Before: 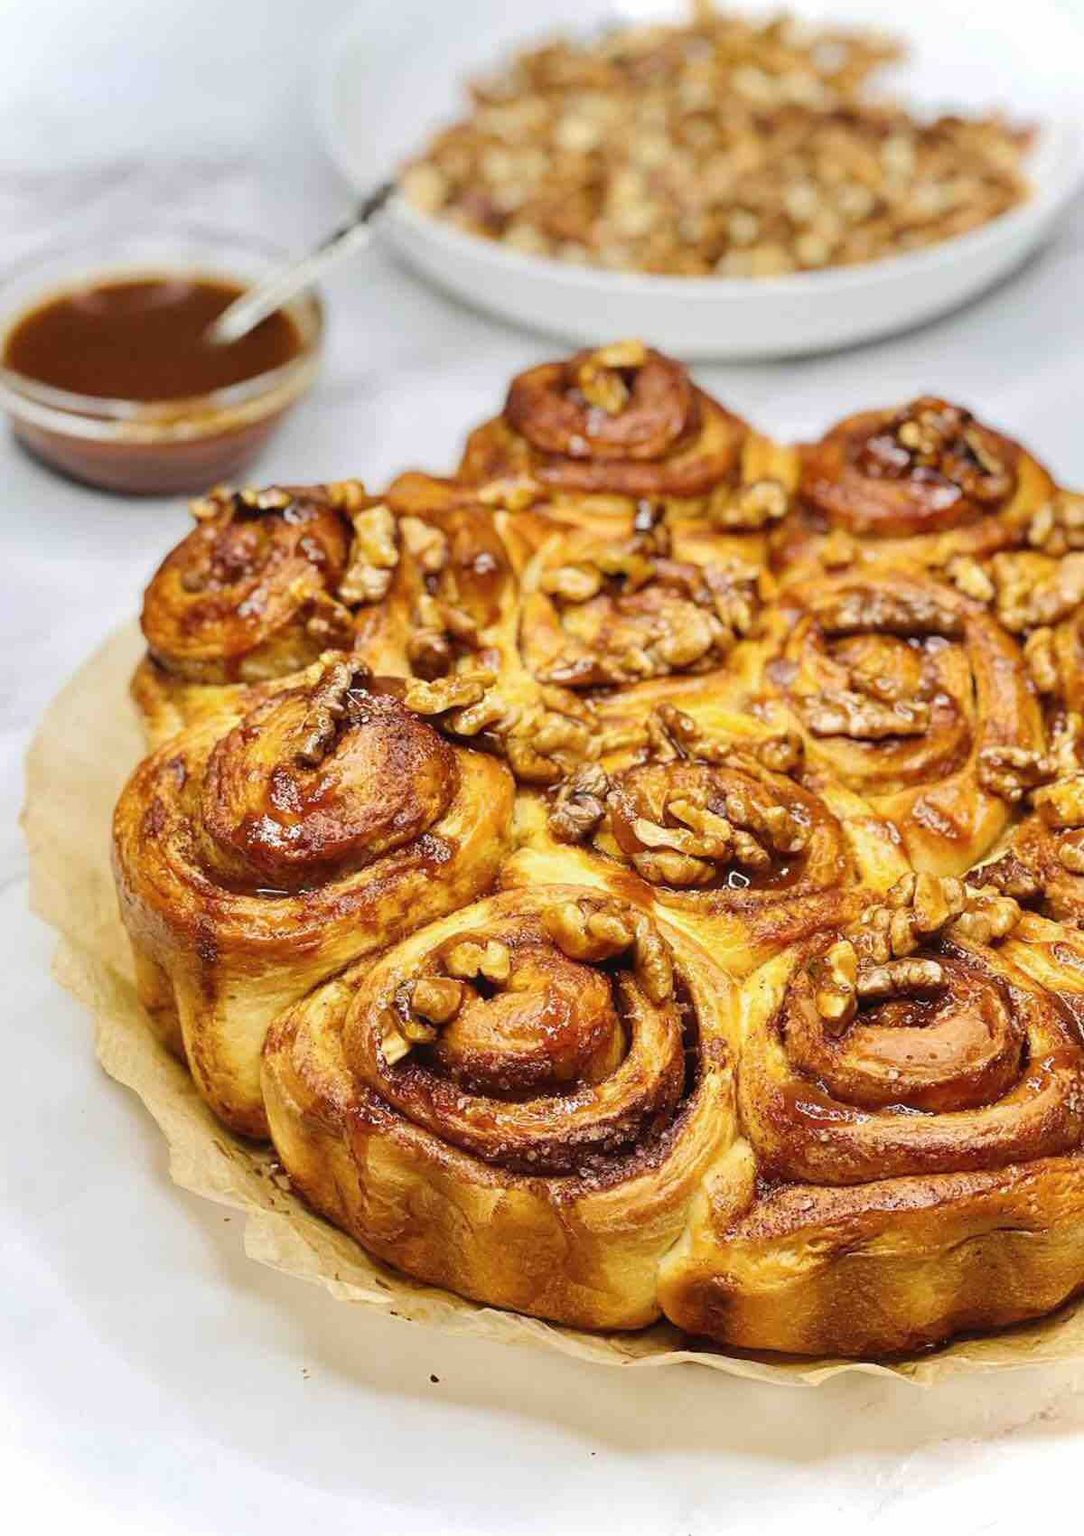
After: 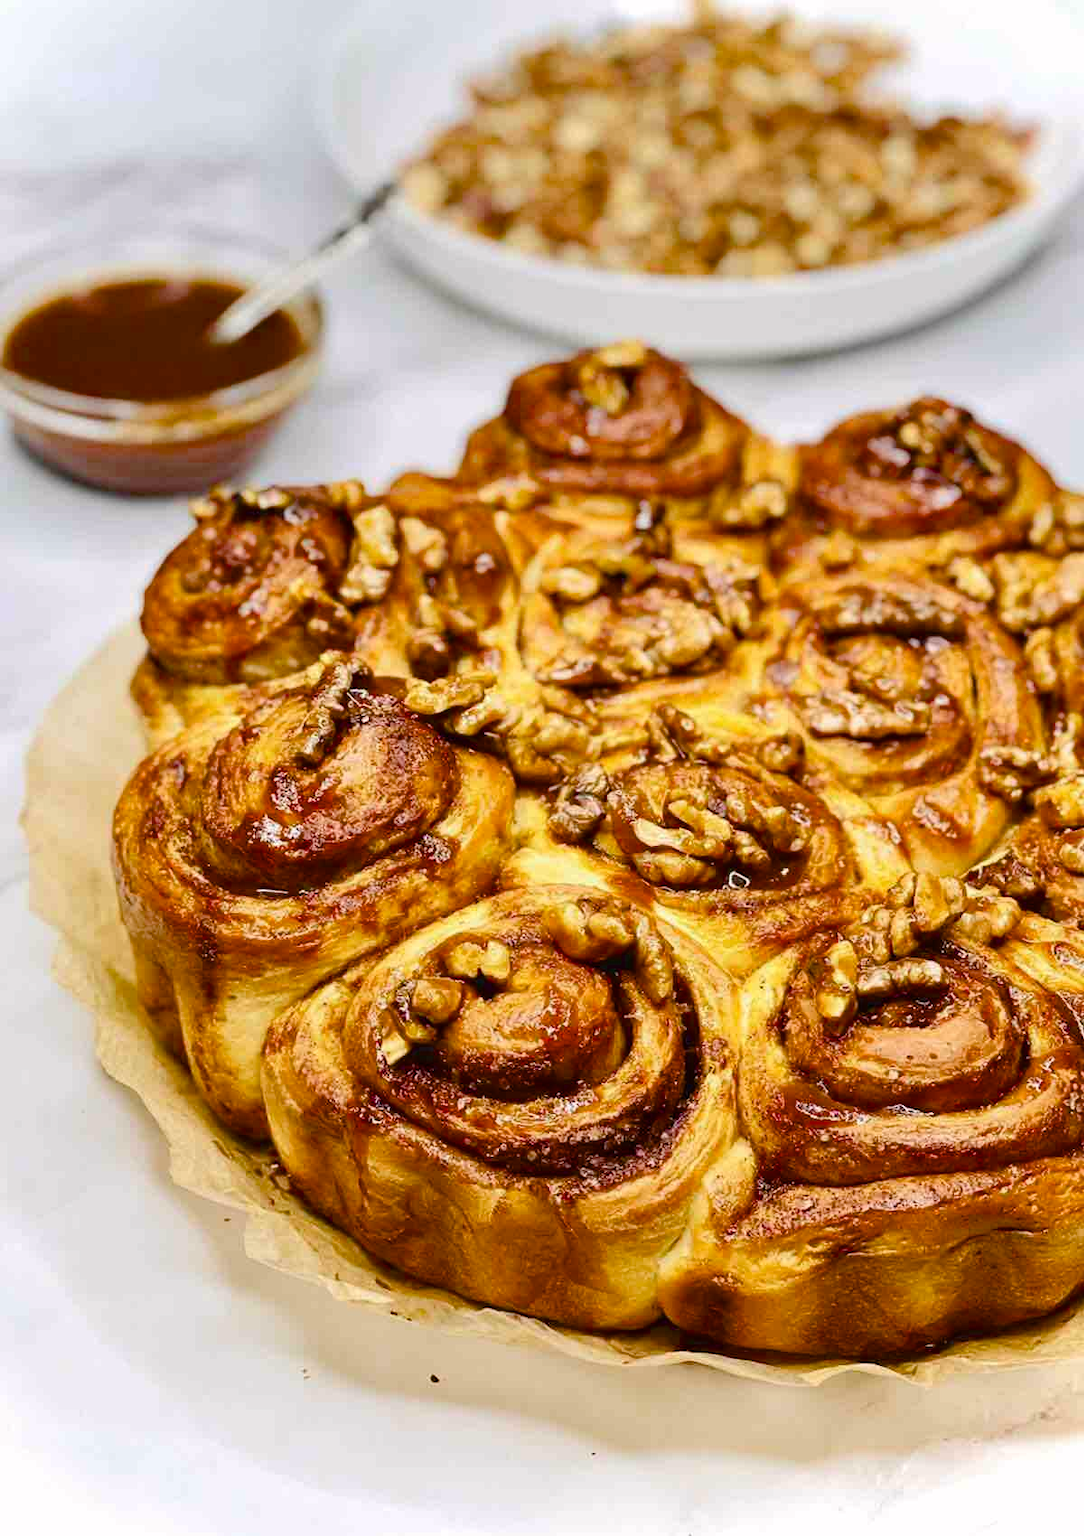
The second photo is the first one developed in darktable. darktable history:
color balance rgb: highlights gain › chroma 0.268%, highlights gain › hue 331.41°, perceptual saturation grading › global saturation 15.311%, perceptual saturation grading › highlights -19.04%, perceptual saturation grading › shadows 20.525%, global vibrance 15.775%, saturation formula JzAzBz (2021)
